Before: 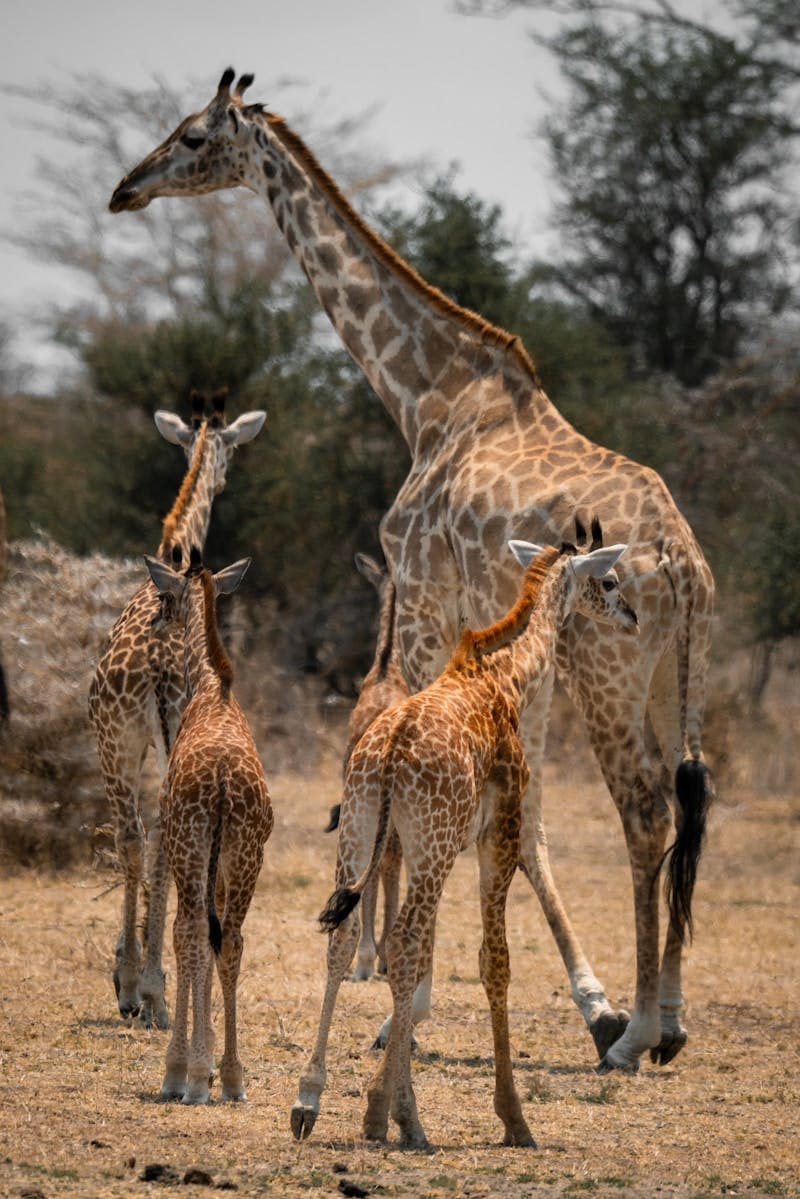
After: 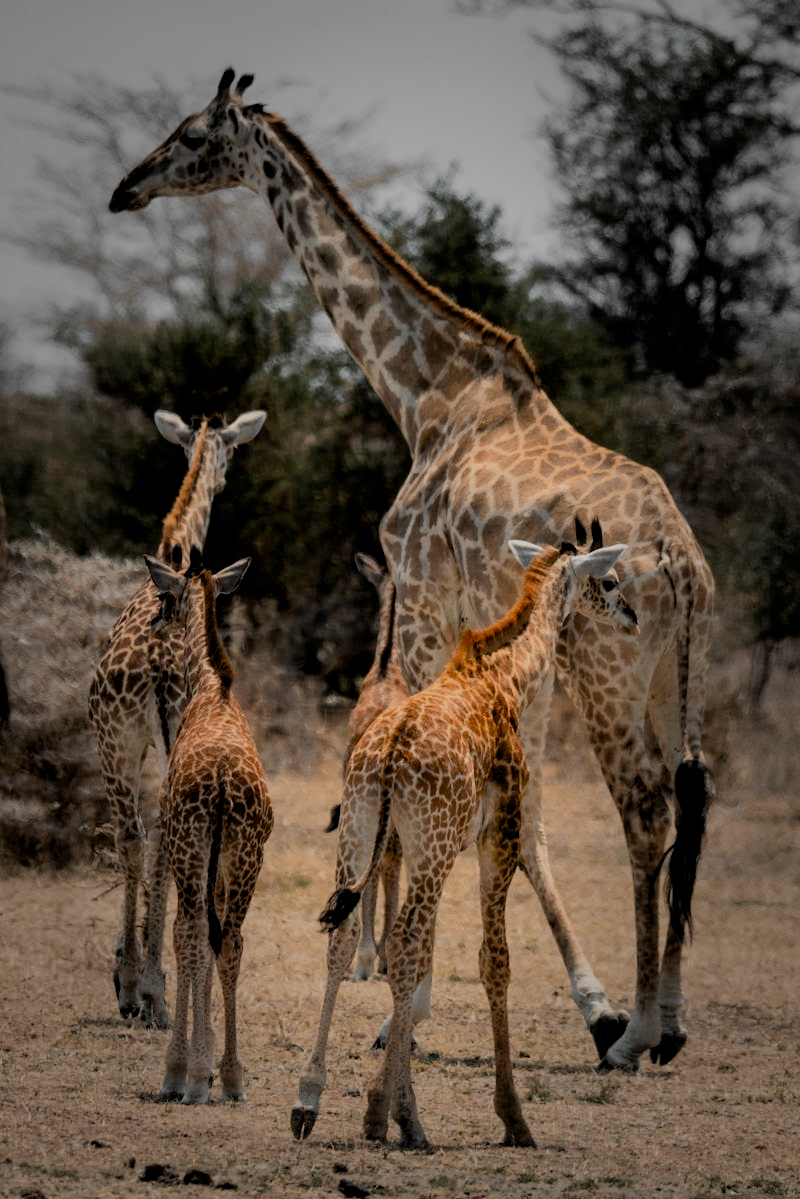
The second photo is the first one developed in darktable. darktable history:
filmic rgb: black relative exposure -7.7 EV, white relative exposure 4.39 EV, hardness 3.76, latitude 38.71%, contrast 0.975, highlights saturation mix 9.23%, shadows ↔ highlights balance 4.14%, color science v6 (2022)
vignetting: fall-off start 47.64%, brightness -0.4, saturation -0.288, automatic ratio true, width/height ratio 1.297
exposure: black level correction 0.009, exposure -0.161 EV, compensate highlight preservation false
